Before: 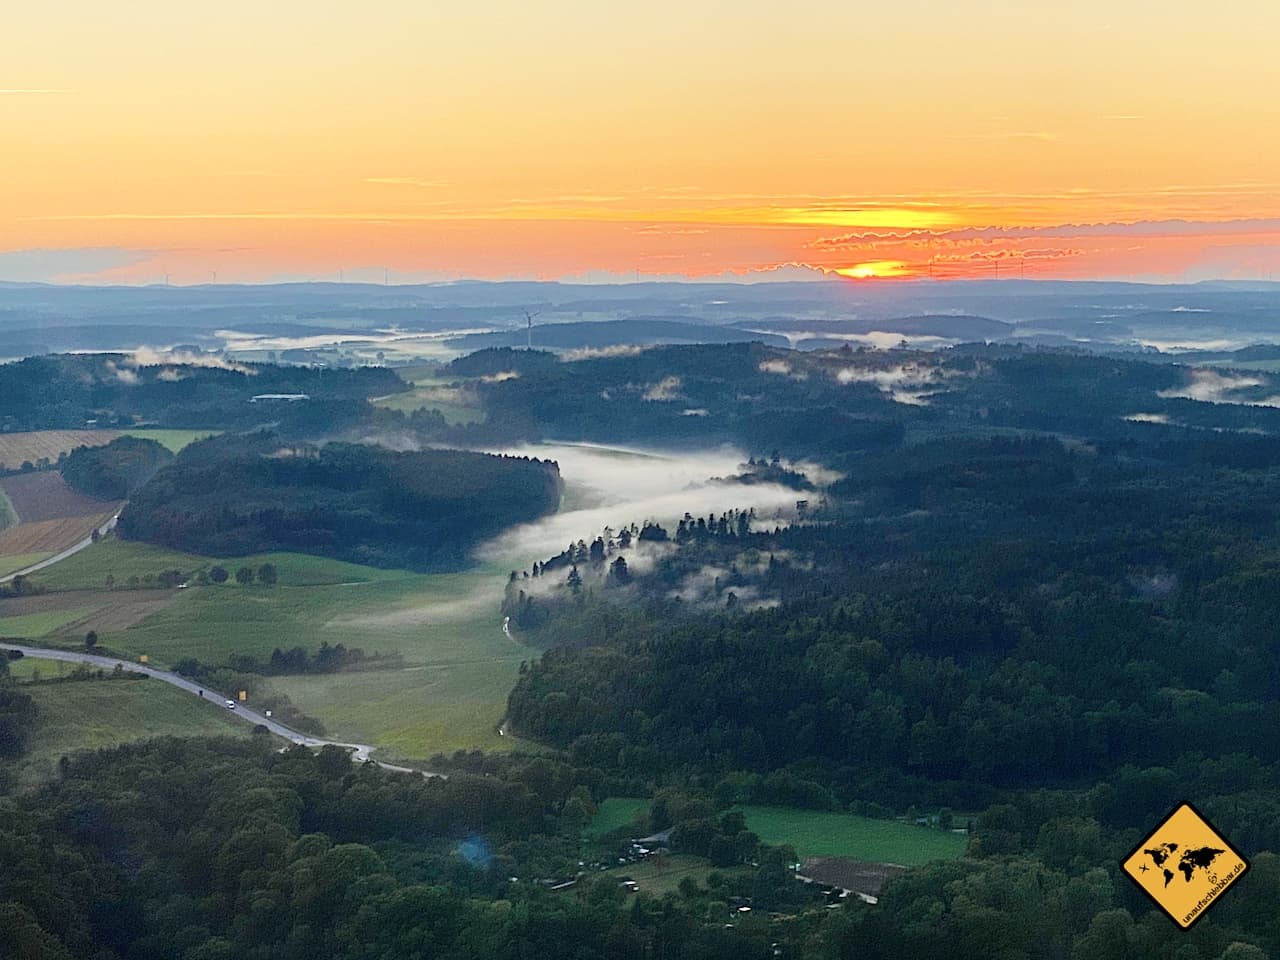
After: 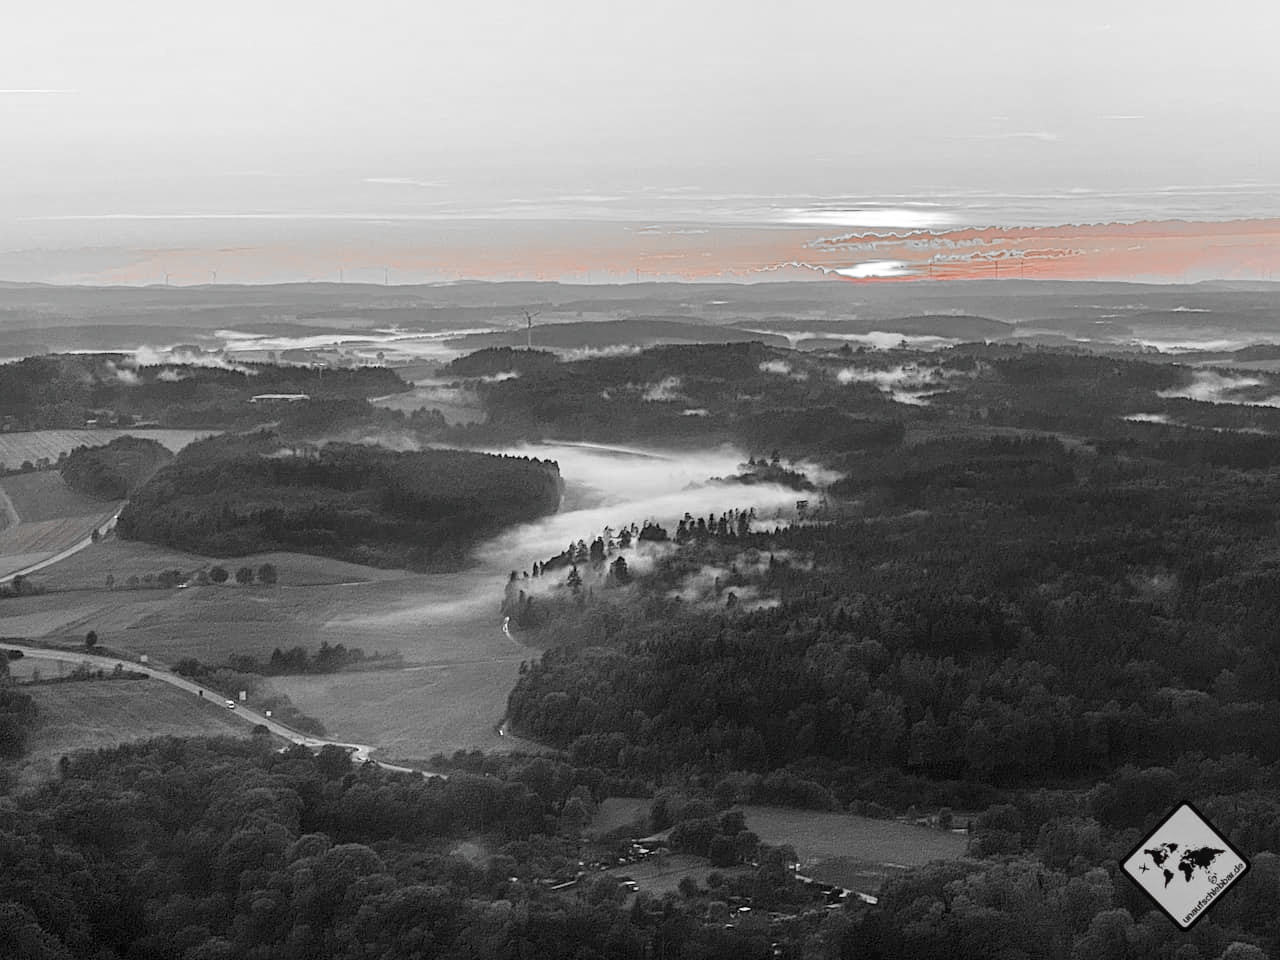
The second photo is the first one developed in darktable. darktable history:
color zones: curves: ch1 [(0, 0.006) (0.094, 0.285) (0.171, 0.001) (0.429, 0.001) (0.571, 0.003) (0.714, 0.004) (0.857, 0.004) (1, 0.006)]
local contrast: on, module defaults
